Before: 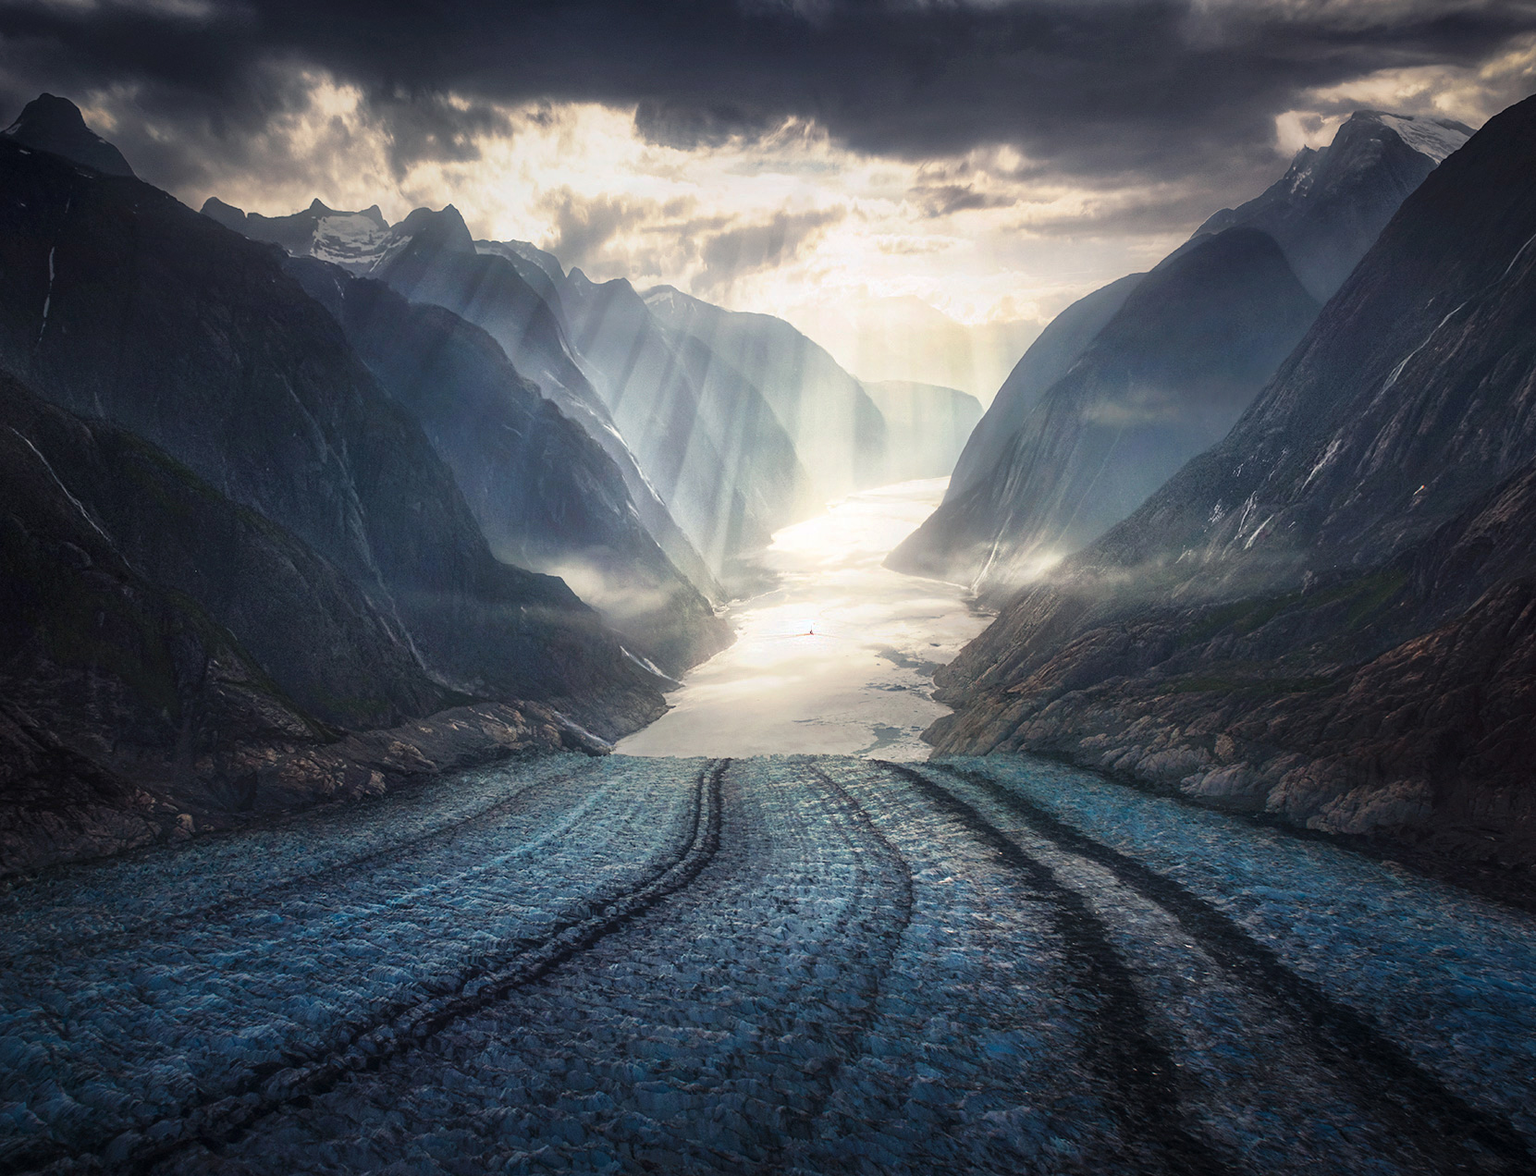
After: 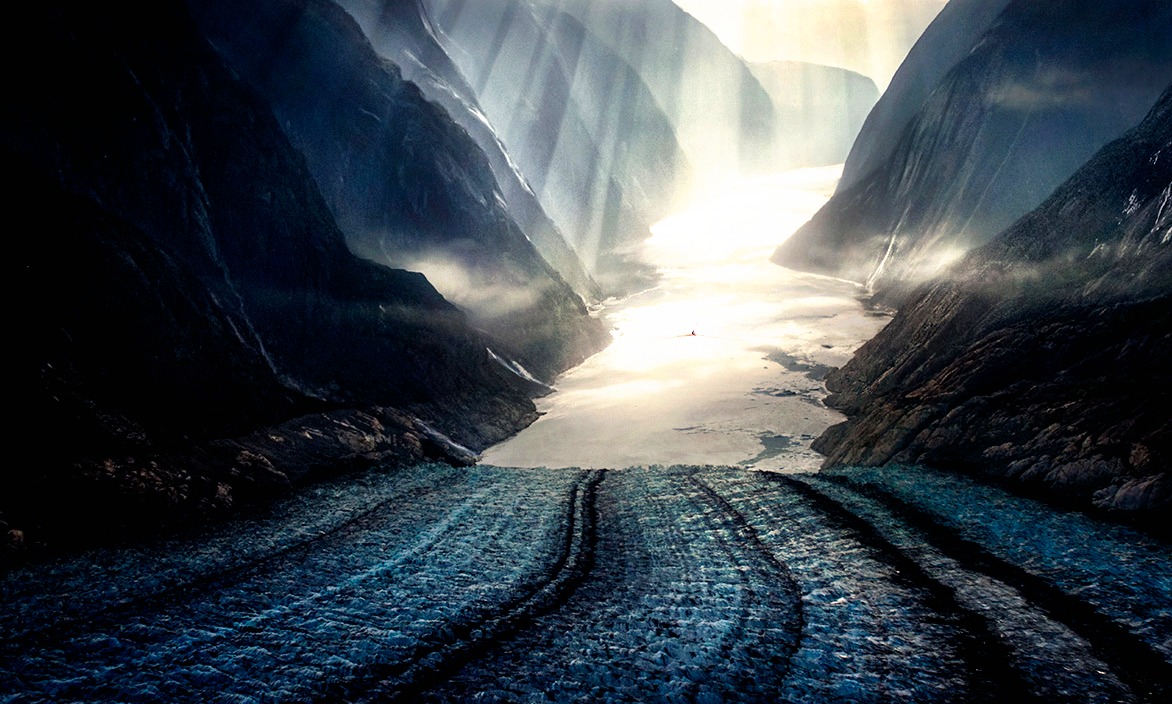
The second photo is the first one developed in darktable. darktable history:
exposure: black level correction 0.011, exposure -0.478 EV, compensate highlight preservation false
crop: left 11.123%, top 27.61%, right 18.3%, bottom 17.034%
filmic rgb: black relative exposure -8.2 EV, white relative exposure 2.2 EV, threshold 3 EV, hardness 7.11, latitude 85.74%, contrast 1.696, highlights saturation mix -4%, shadows ↔ highlights balance -2.69%, preserve chrominance no, color science v5 (2021), contrast in shadows safe, contrast in highlights safe, enable highlight reconstruction true
